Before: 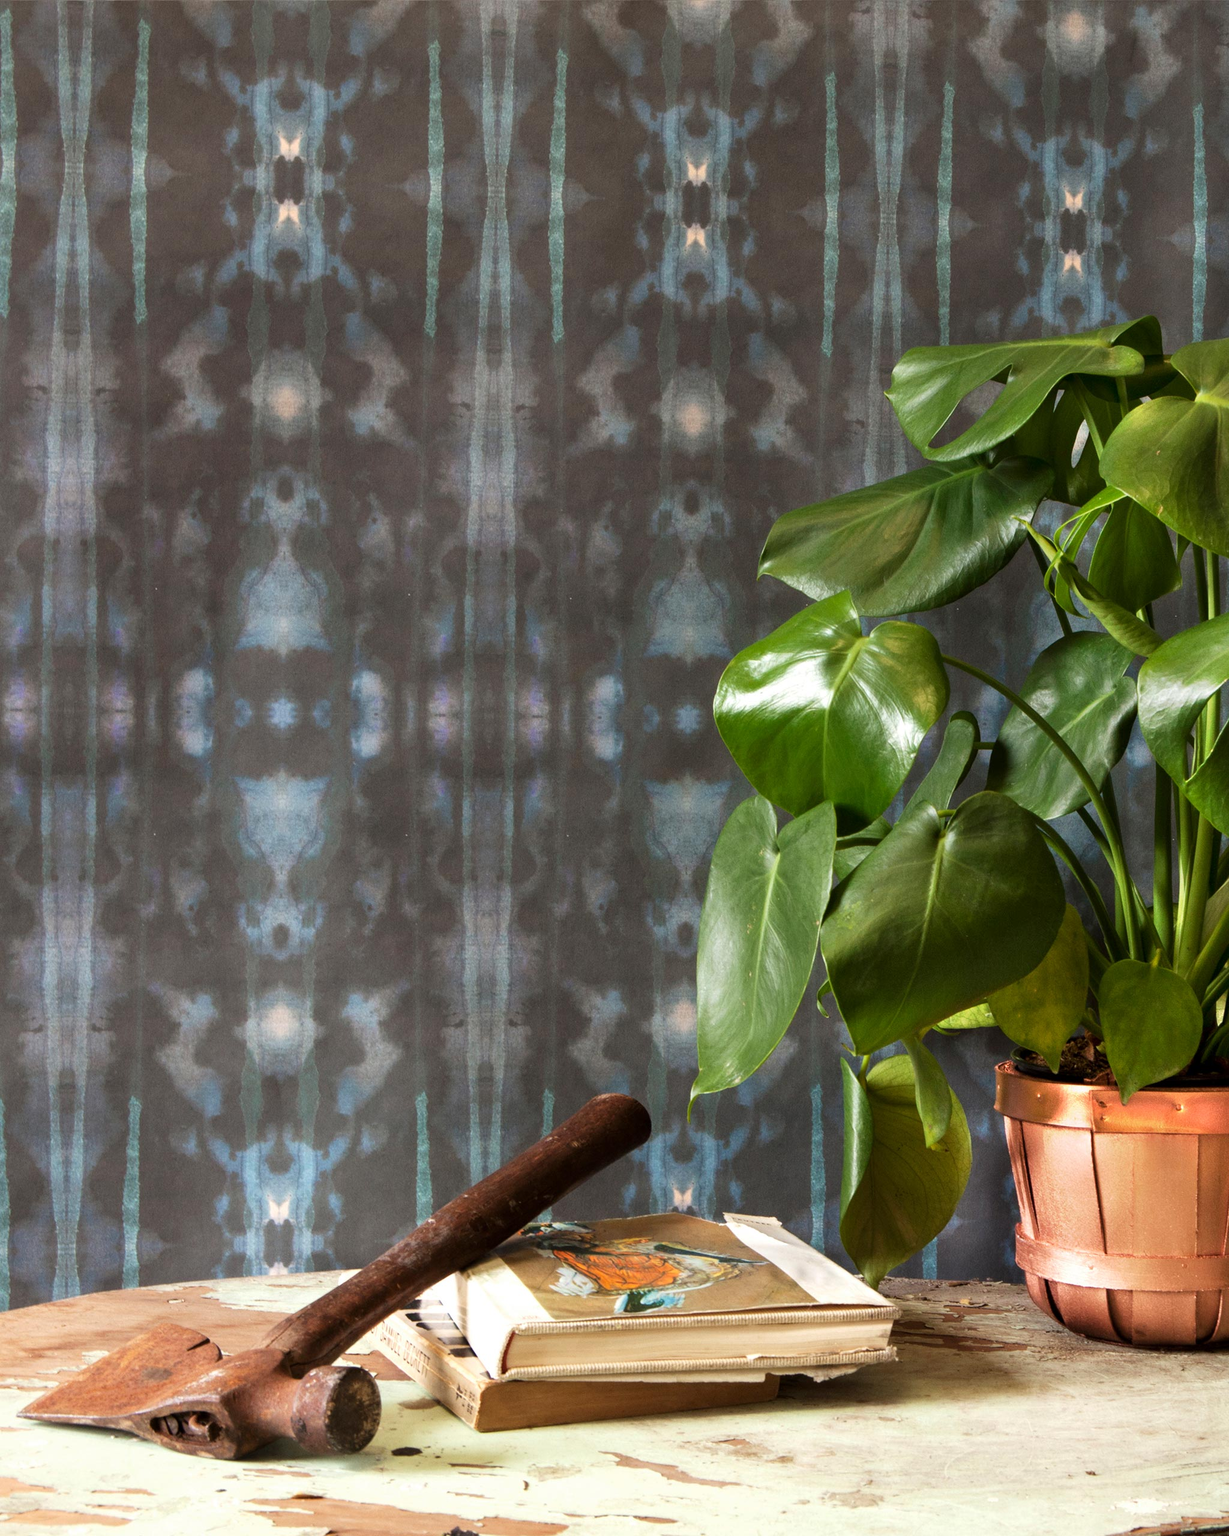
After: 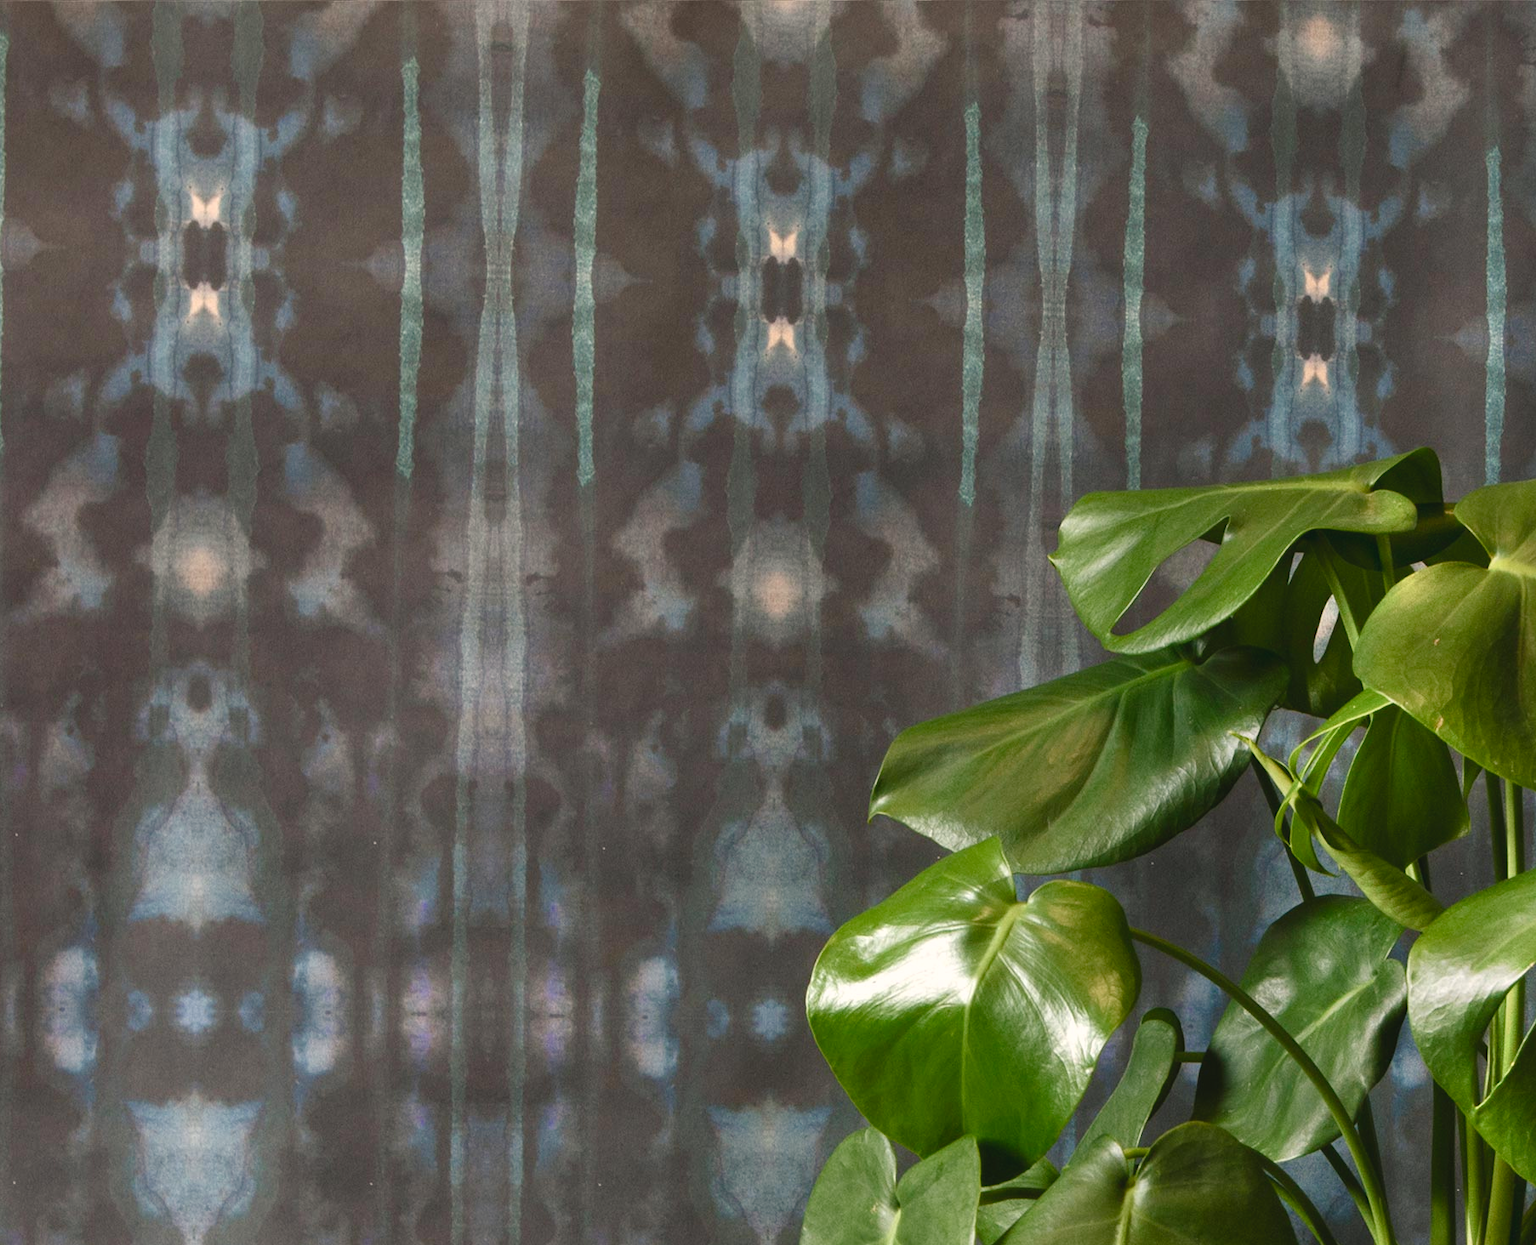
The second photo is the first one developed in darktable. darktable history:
crop and rotate: left 11.812%, bottom 42.776%
color balance rgb: shadows lift › chroma 2%, shadows lift › hue 250°, power › hue 326.4°, highlights gain › chroma 2%, highlights gain › hue 64.8°, global offset › luminance 0.5%, global offset › hue 58.8°, perceptual saturation grading › highlights -25%, perceptual saturation grading › shadows 30%, global vibrance 15%
